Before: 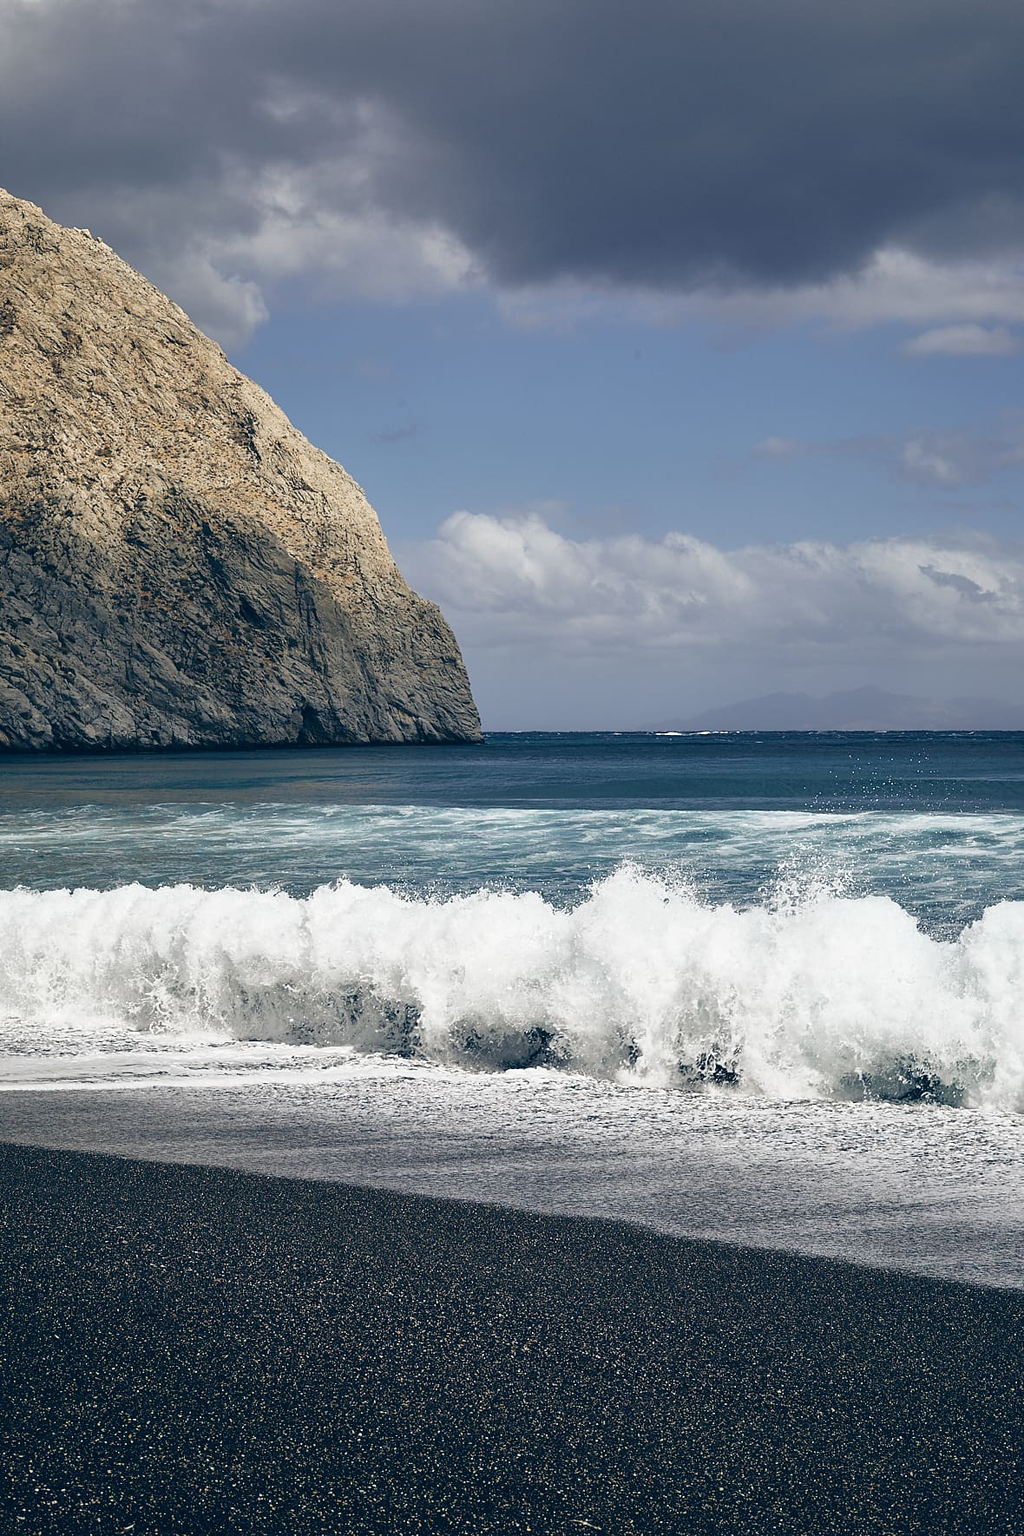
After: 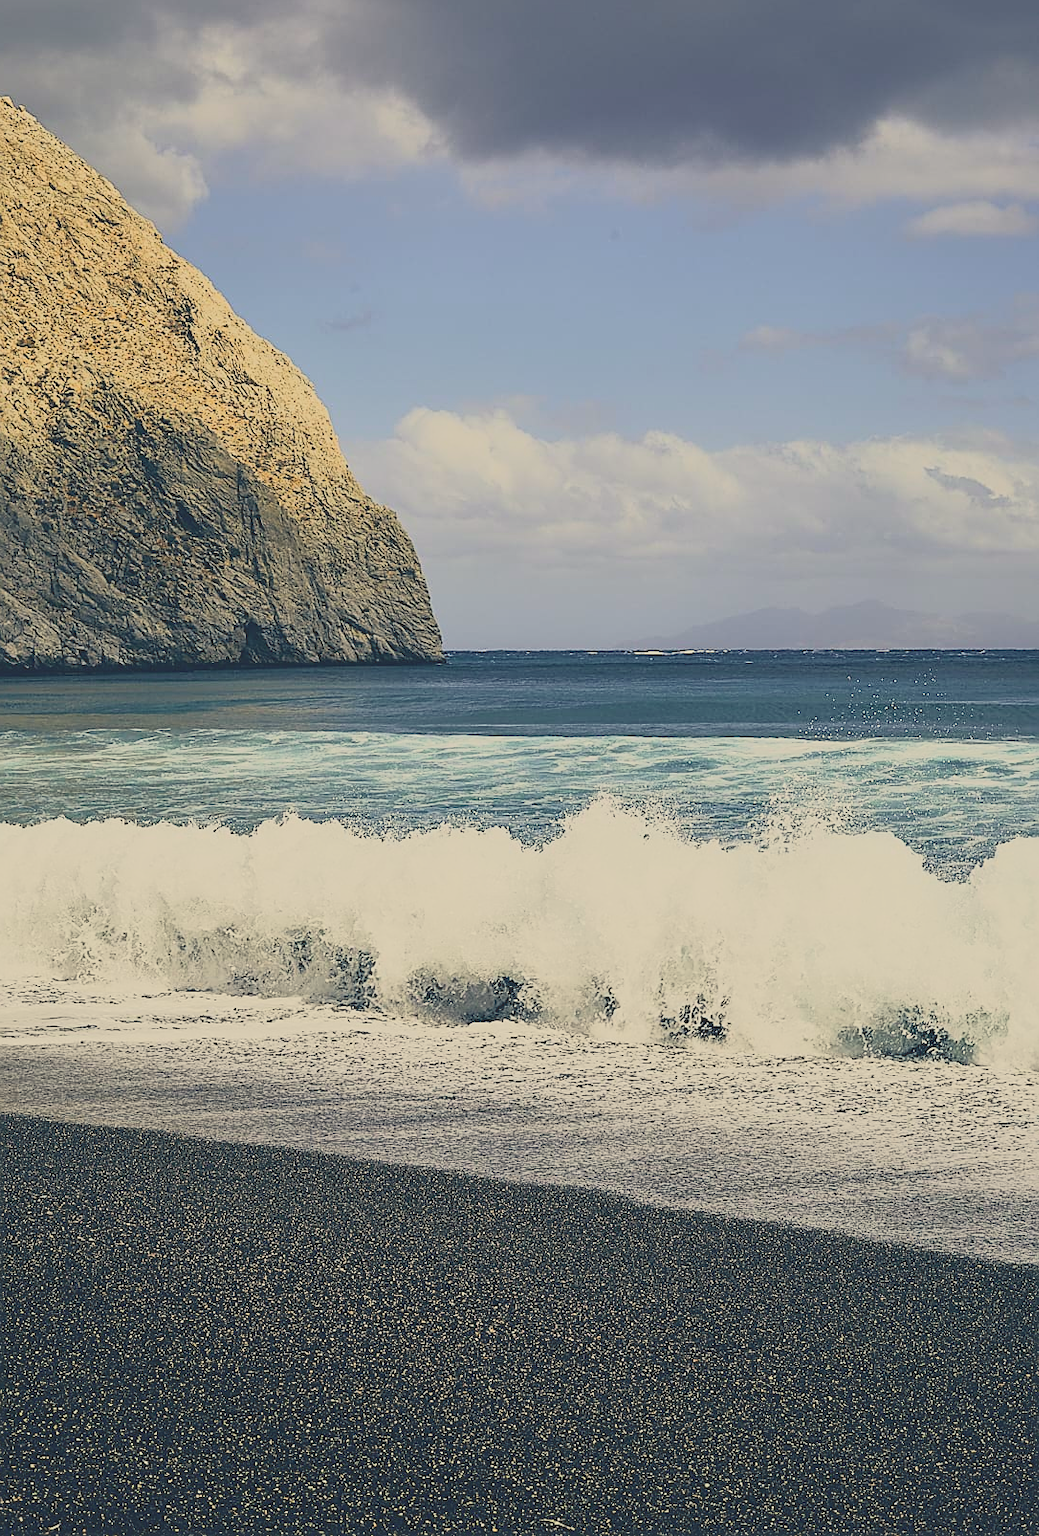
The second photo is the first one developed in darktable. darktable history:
contrast brightness saturation: contrast -0.298
color correction: highlights a* 1.42, highlights b* 17.24
tone equalizer: -8 EV -0.388 EV, -7 EV -0.408 EV, -6 EV -0.37 EV, -5 EV -0.193 EV, -3 EV 0.194 EV, -2 EV 0.354 EV, -1 EV 0.386 EV, +0 EV 0.431 EV, edges refinement/feathering 500, mask exposure compensation -1.57 EV, preserve details no
crop and rotate: left 7.847%, top 9.235%
sharpen: on, module defaults
base curve: curves: ch0 [(0, 0) (0.088, 0.125) (0.176, 0.251) (0.354, 0.501) (0.613, 0.749) (1, 0.877)]
